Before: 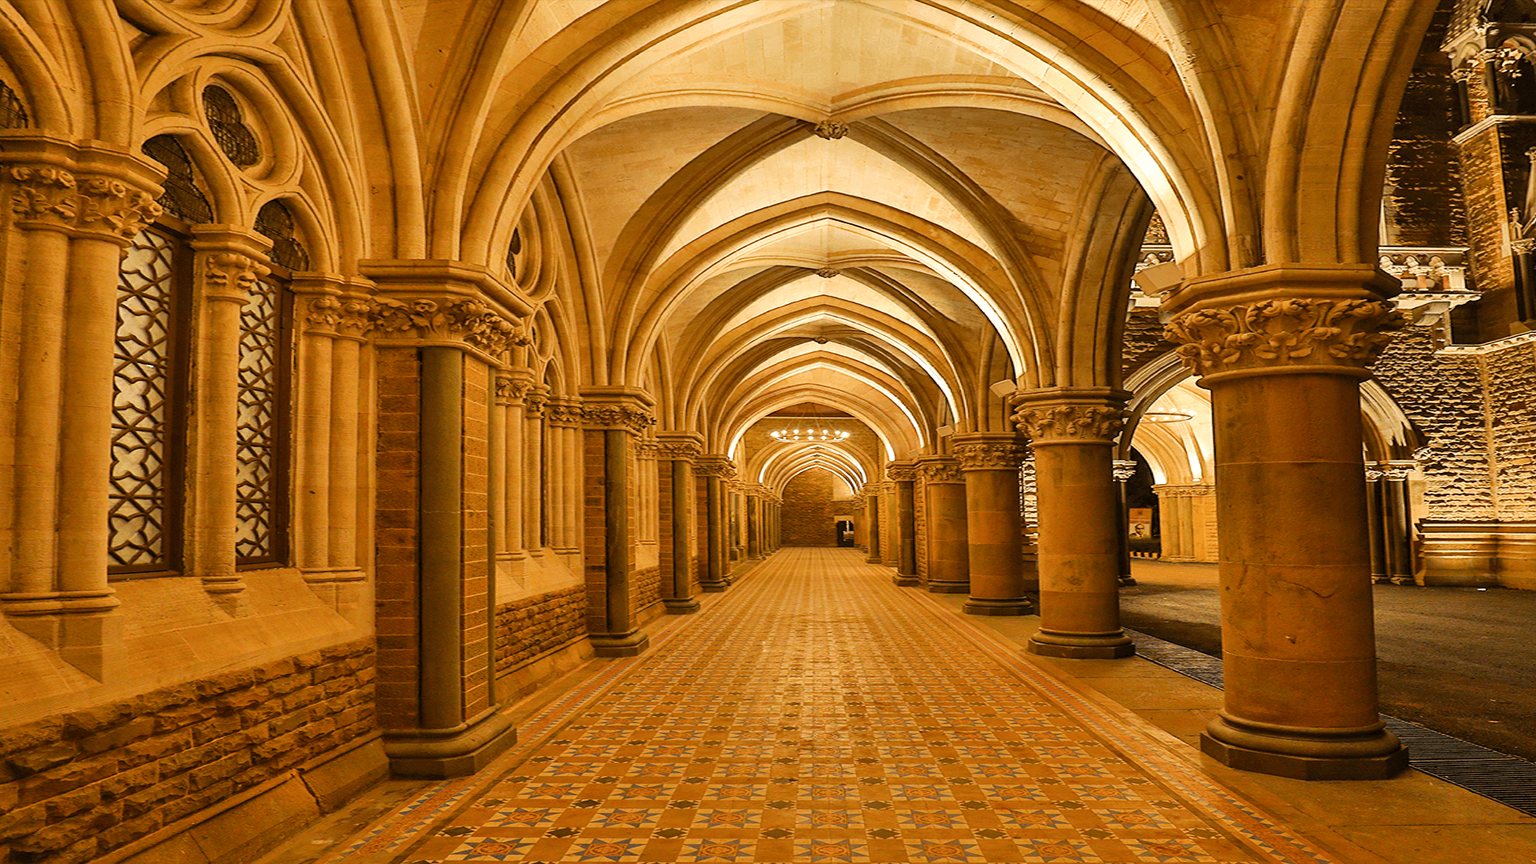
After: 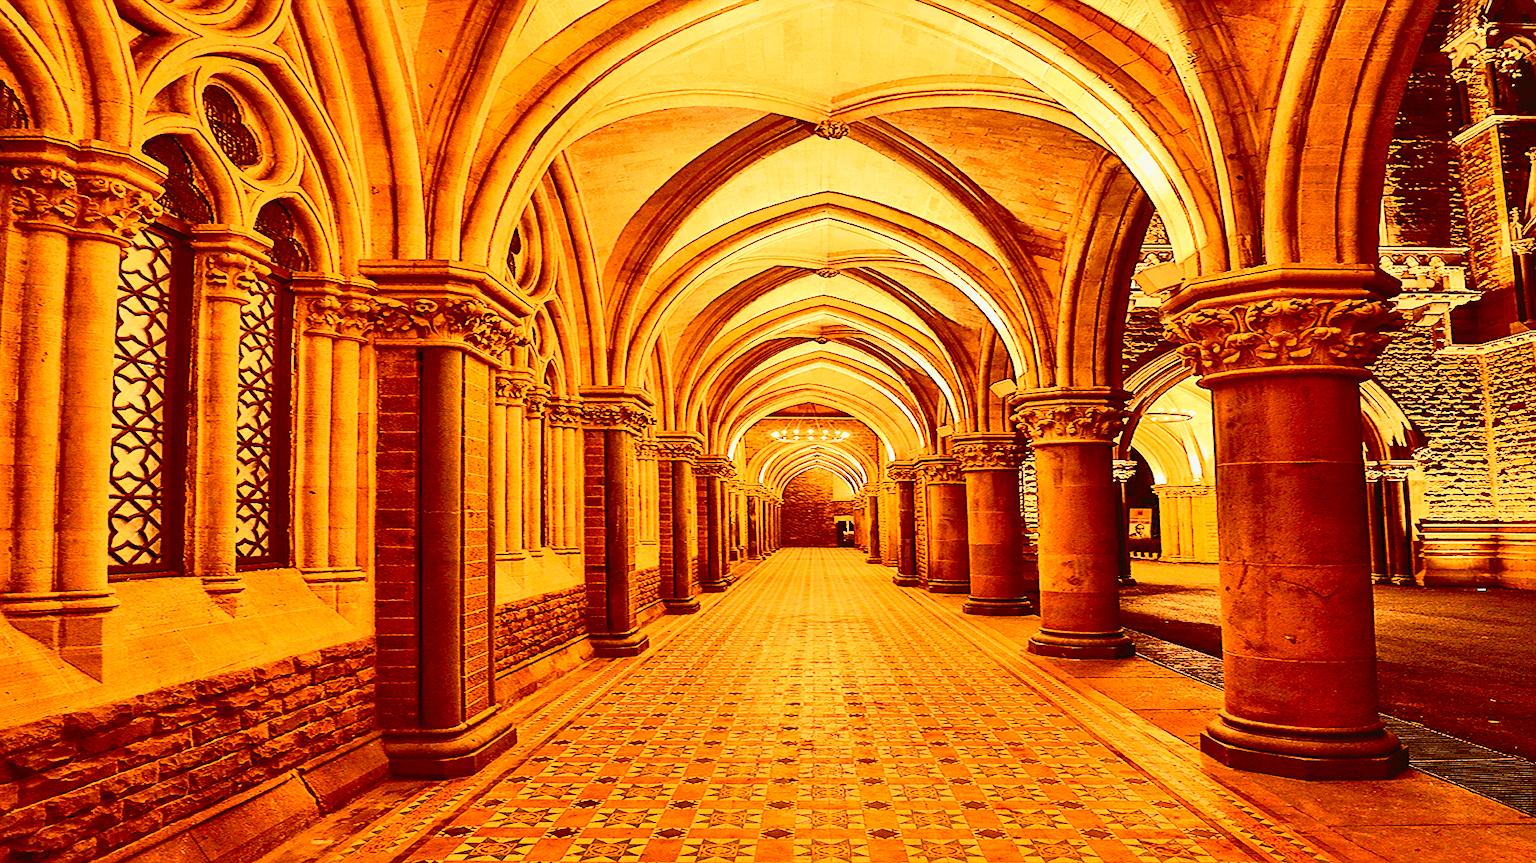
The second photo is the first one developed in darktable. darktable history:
shadows and highlights: shadows 43.06, highlights 6.94
contrast brightness saturation: contrast 0.62, brightness 0.34, saturation 0.14
crop: bottom 0.071%
rgb levels: mode RGB, independent channels, levels [[0, 0.5, 1], [0, 0.521, 1], [0, 0.536, 1]]
sharpen: on, module defaults
tone curve: curves: ch0 [(0, 0.013) (0.137, 0.121) (0.326, 0.386) (0.489, 0.573) (0.663, 0.749) (0.854, 0.897) (1, 0.974)]; ch1 [(0, 0) (0.366, 0.367) (0.475, 0.453) (0.494, 0.493) (0.504, 0.497) (0.544, 0.579) (0.562, 0.619) (0.622, 0.694) (1, 1)]; ch2 [(0, 0) (0.333, 0.346) (0.375, 0.375) (0.424, 0.43) (0.476, 0.492) (0.502, 0.503) (0.533, 0.541) (0.572, 0.615) (0.605, 0.656) (0.641, 0.709) (1, 1)], color space Lab, independent channels, preserve colors none
